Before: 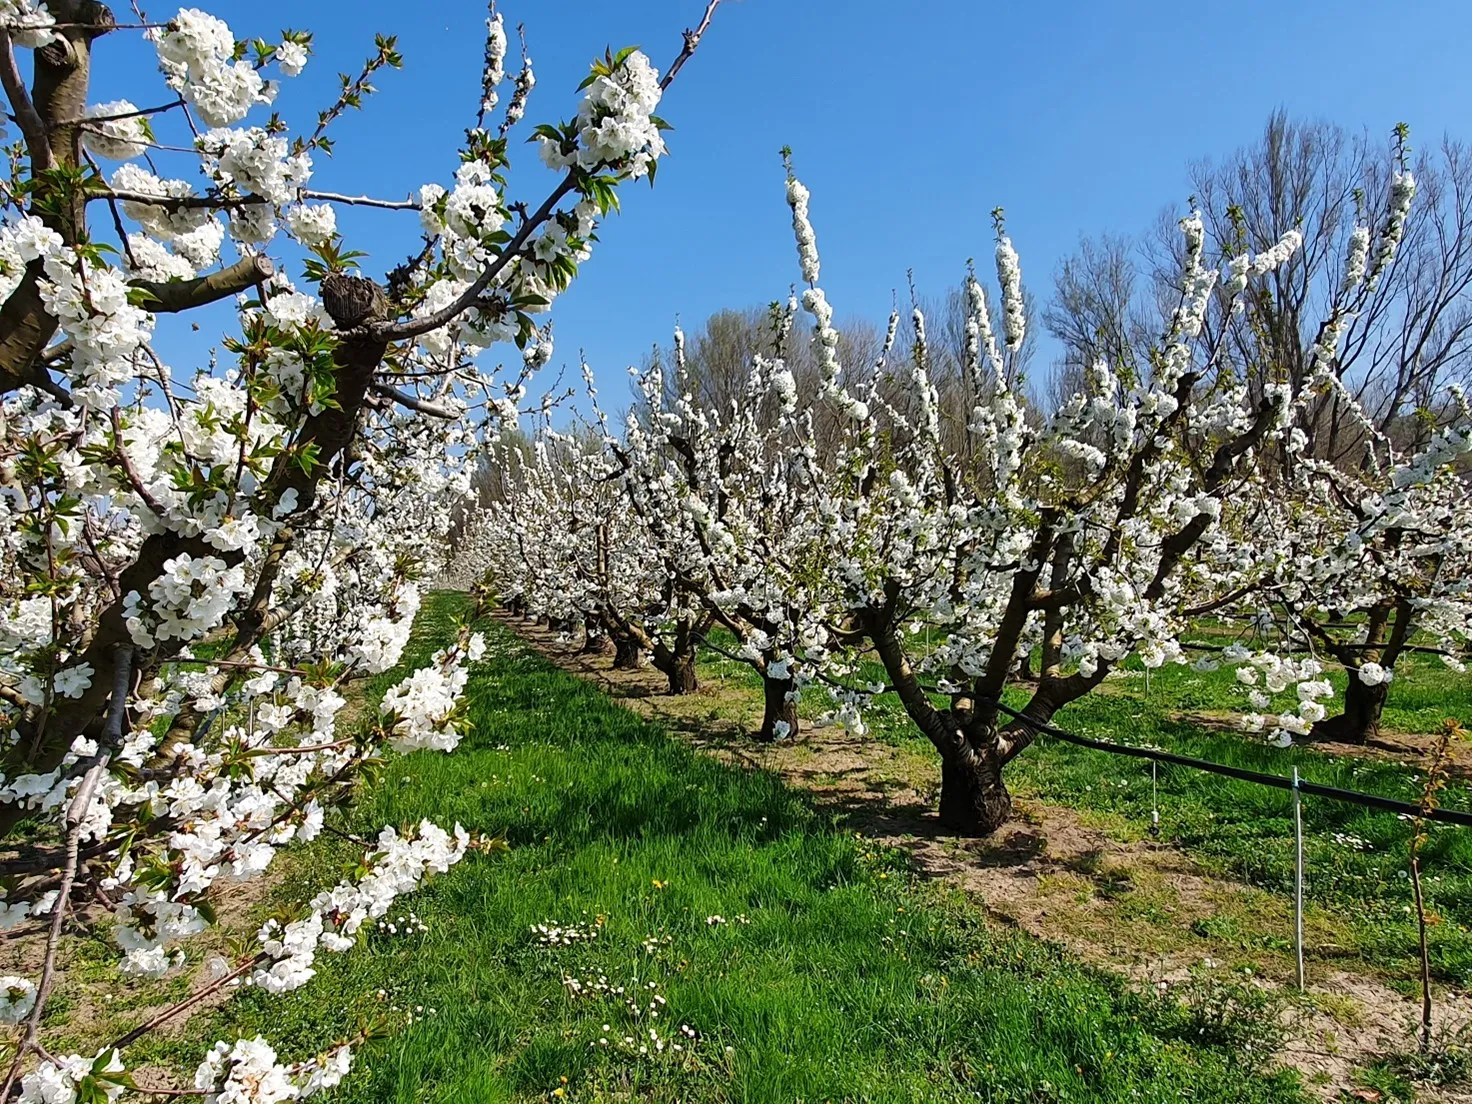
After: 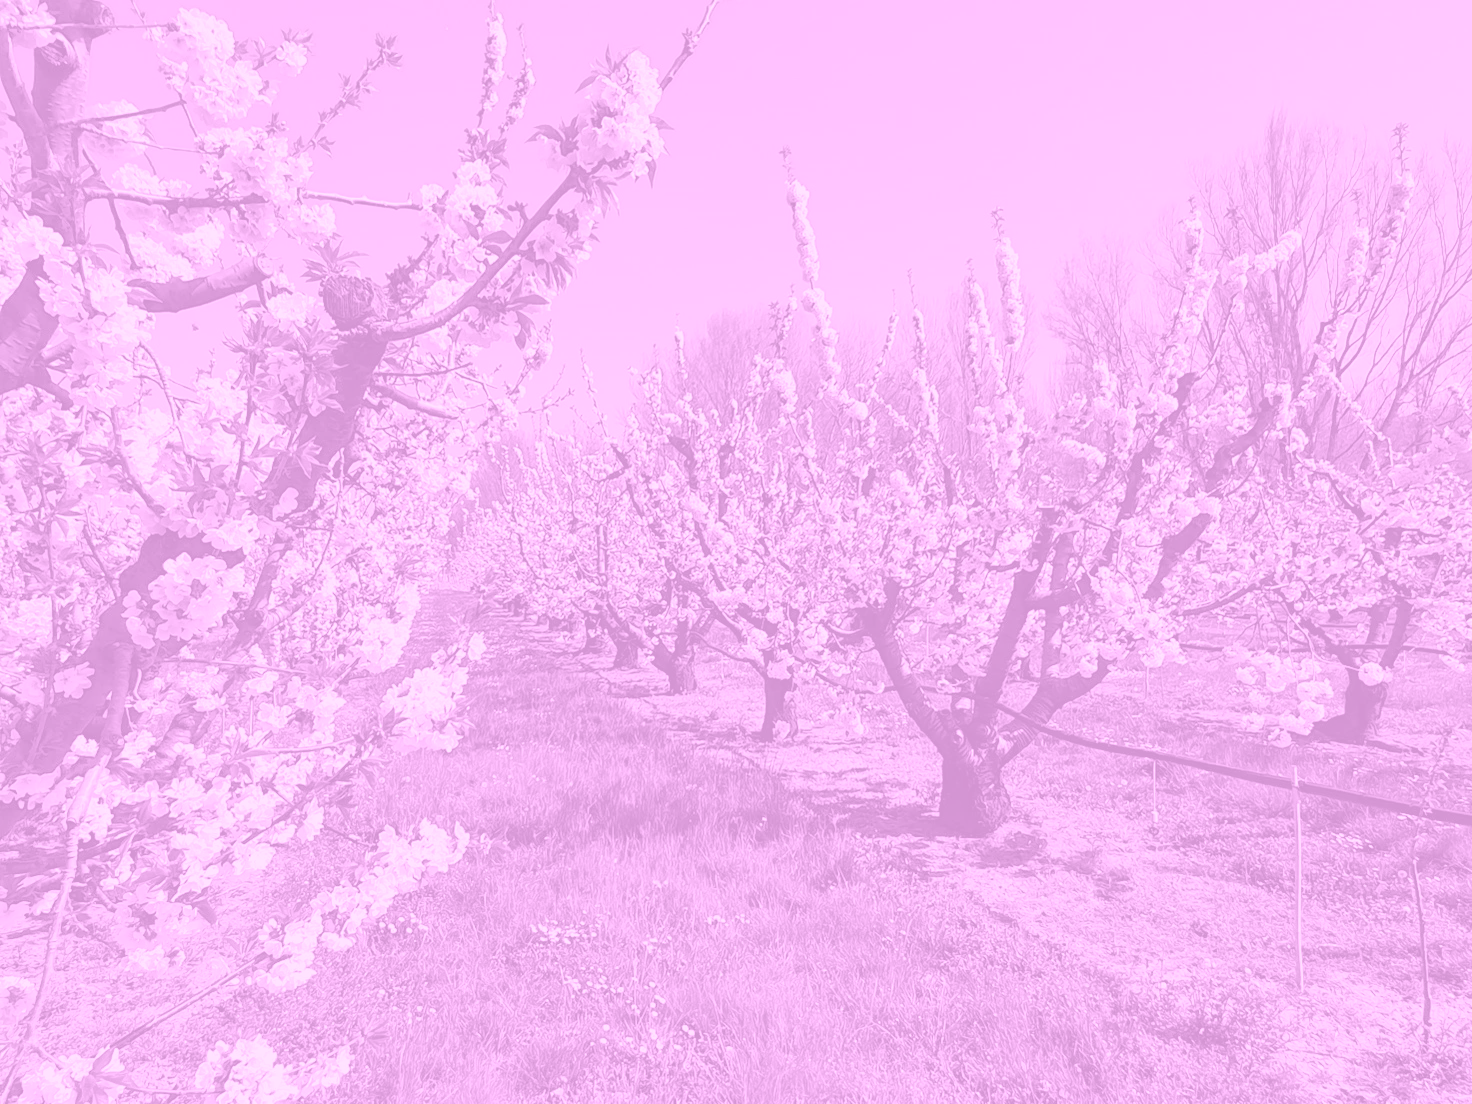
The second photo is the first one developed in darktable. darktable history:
shadows and highlights: on, module defaults
white balance: red 0.931, blue 1.11
colorize: hue 331.2°, saturation 75%, source mix 30.28%, lightness 70.52%, version 1
color balance: lift [1.001, 1.007, 1, 0.993], gamma [1.023, 1.026, 1.01, 0.974], gain [0.964, 1.059, 1.073, 0.927]
